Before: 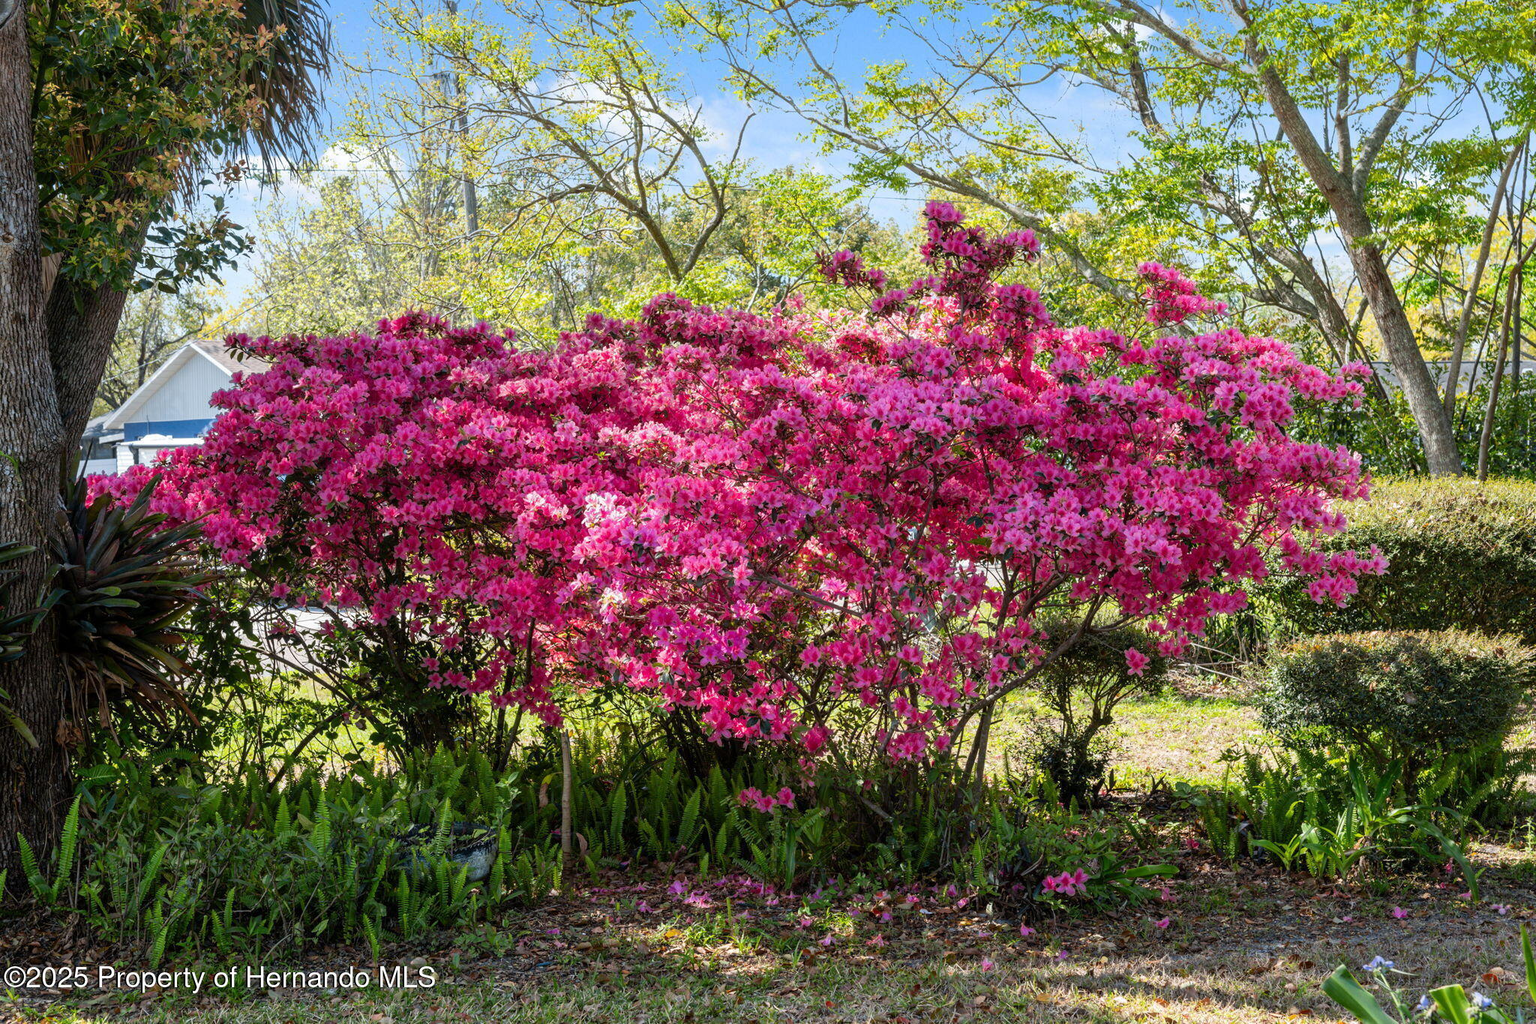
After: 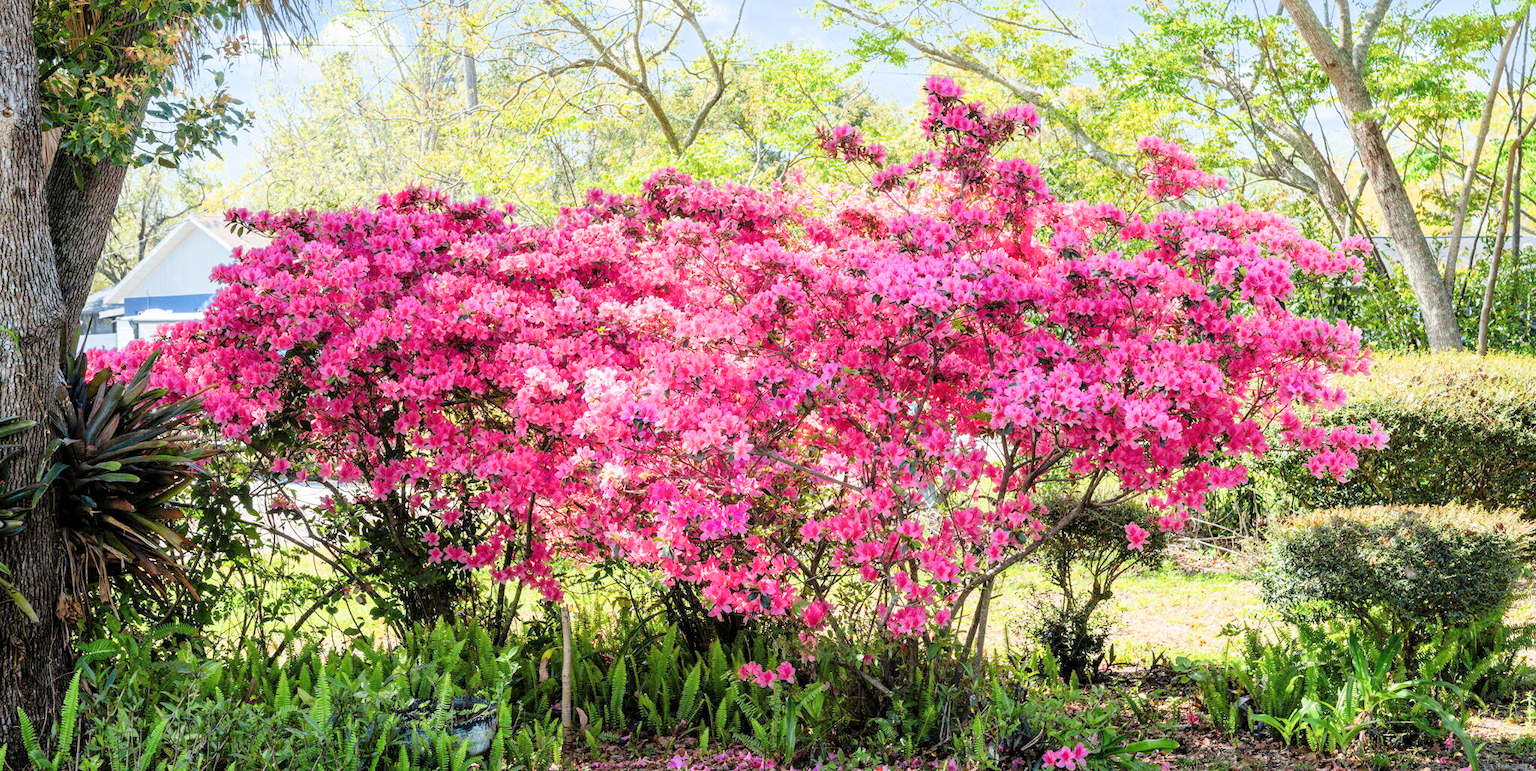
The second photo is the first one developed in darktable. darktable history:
exposure: black level correction 0, exposure 1.744 EV, compensate exposure bias true, compensate highlight preservation false
crop and rotate: top 12.286%, bottom 12.319%
filmic rgb: black relative exposure -7.65 EV, white relative exposure 4.56 EV, threshold 3.04 EV, hardness 3.61, enable highlight reconstruction true
